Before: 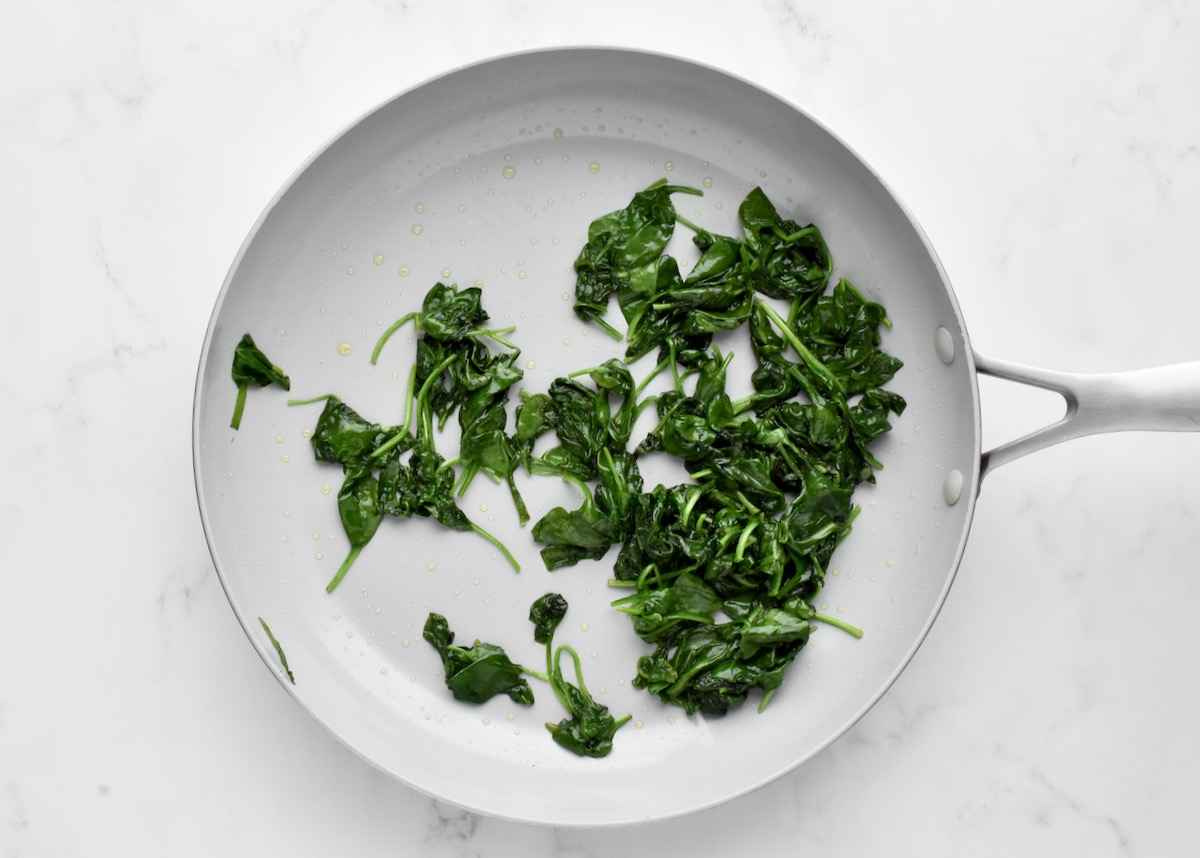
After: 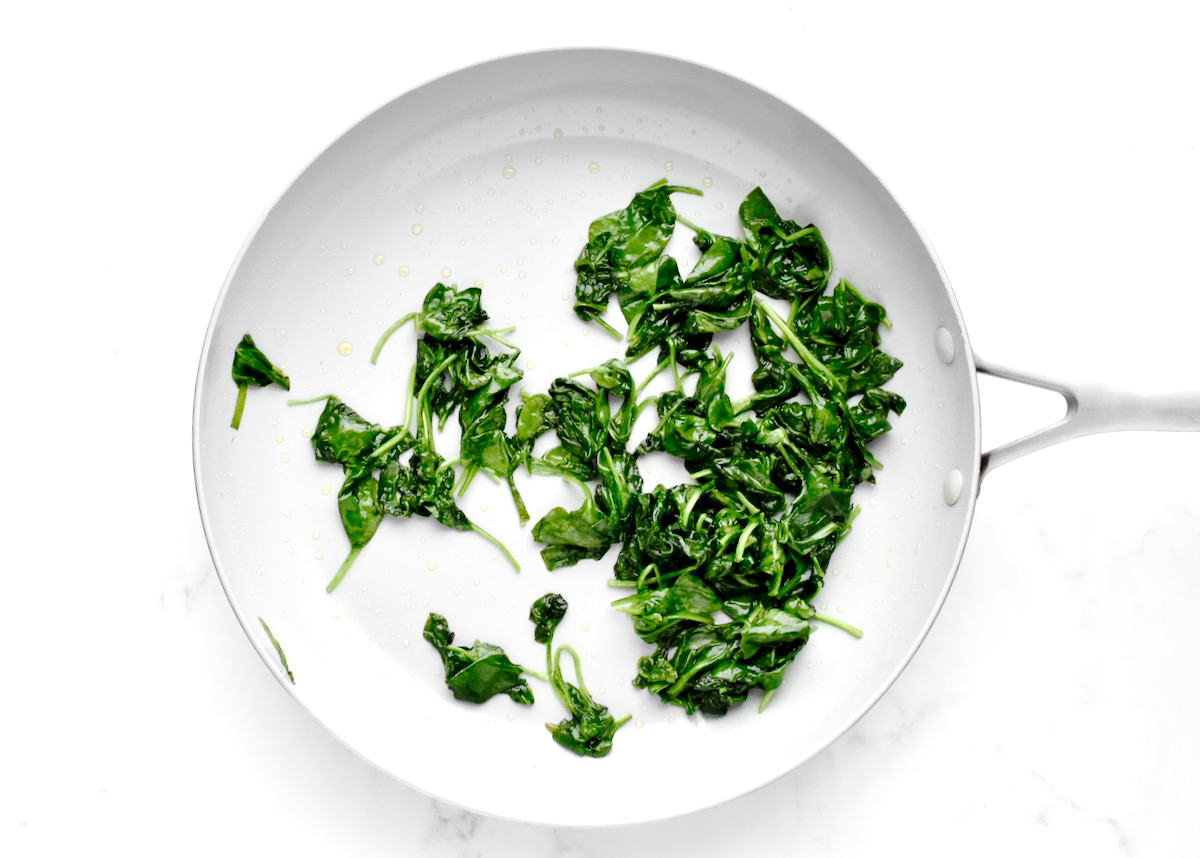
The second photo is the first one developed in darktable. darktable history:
exposure: black level correction 0.001, exposure 0.5 EV, compensate exposure bias true, compensate highlight preservation false
tone curve: curves: ch0 [(0, 0) (0.003, 0.009) (0.011, 0.009) (0.025, 0.01) (0.044, 0.02) (0.069, 0.032) (0.1, 0.048) (0.136, 0.092) (0.177, 0.153) (0.224, 0.217) (0.277, 0.306) (0.335, 0.402) (0.399, 0.488) (0.468, 0.574) (0.543, 0.648) (0.623, 0.716) (0.709, 0.783) (0.801, 0.851) (0.898, 0.92) (1, 1)], preserve colors none
